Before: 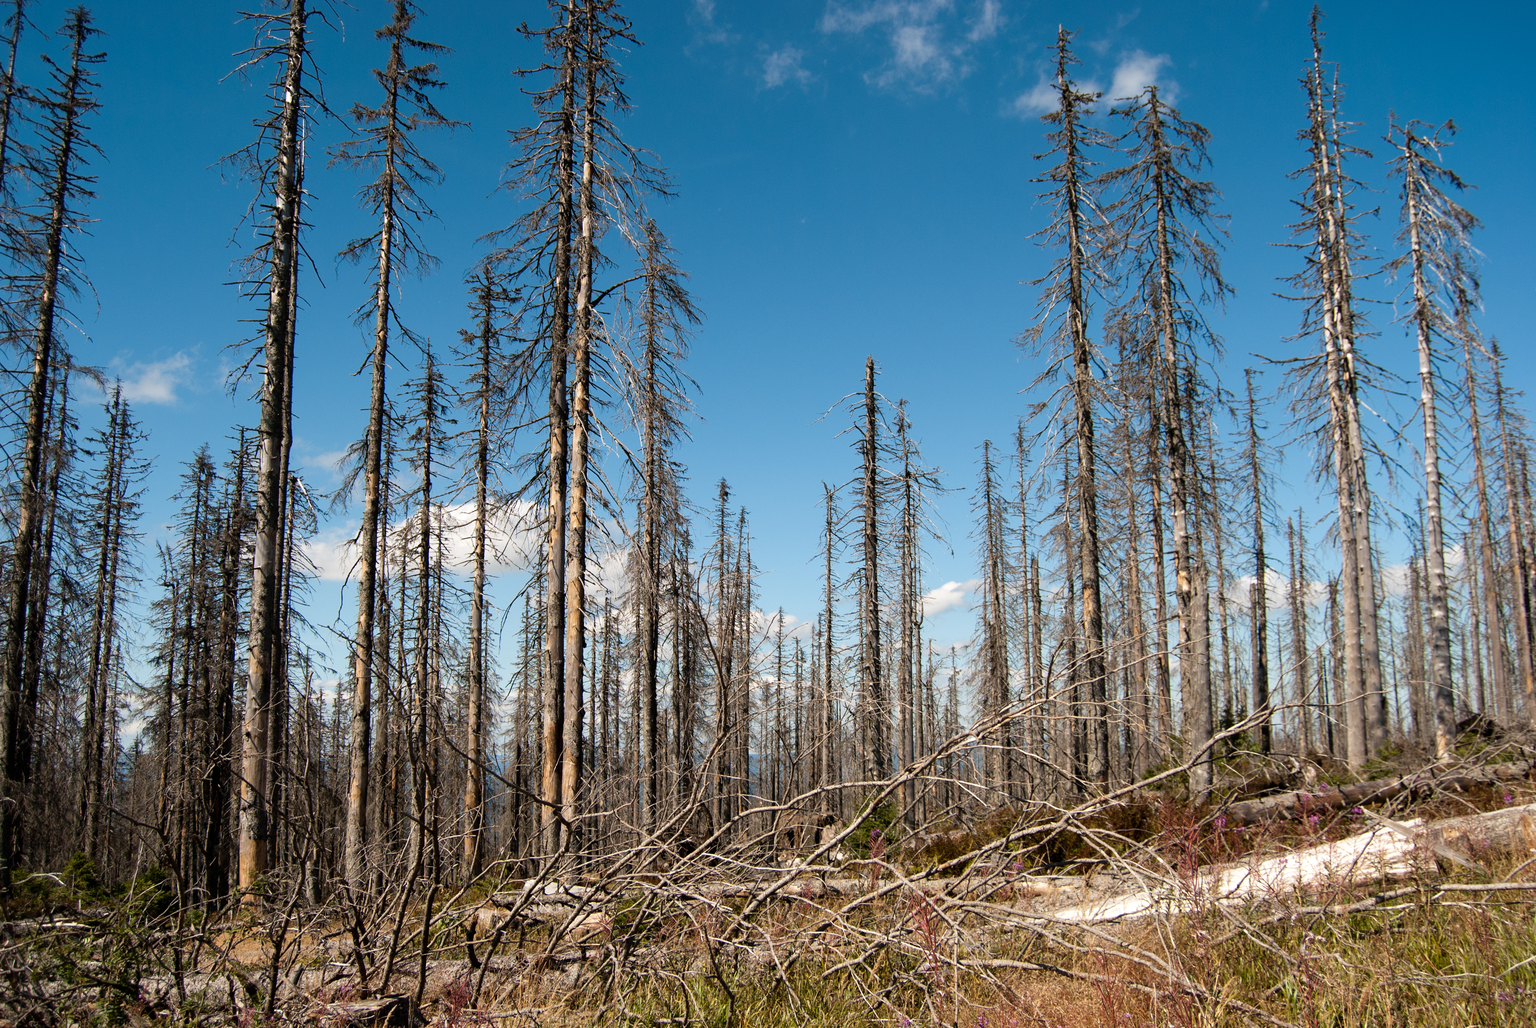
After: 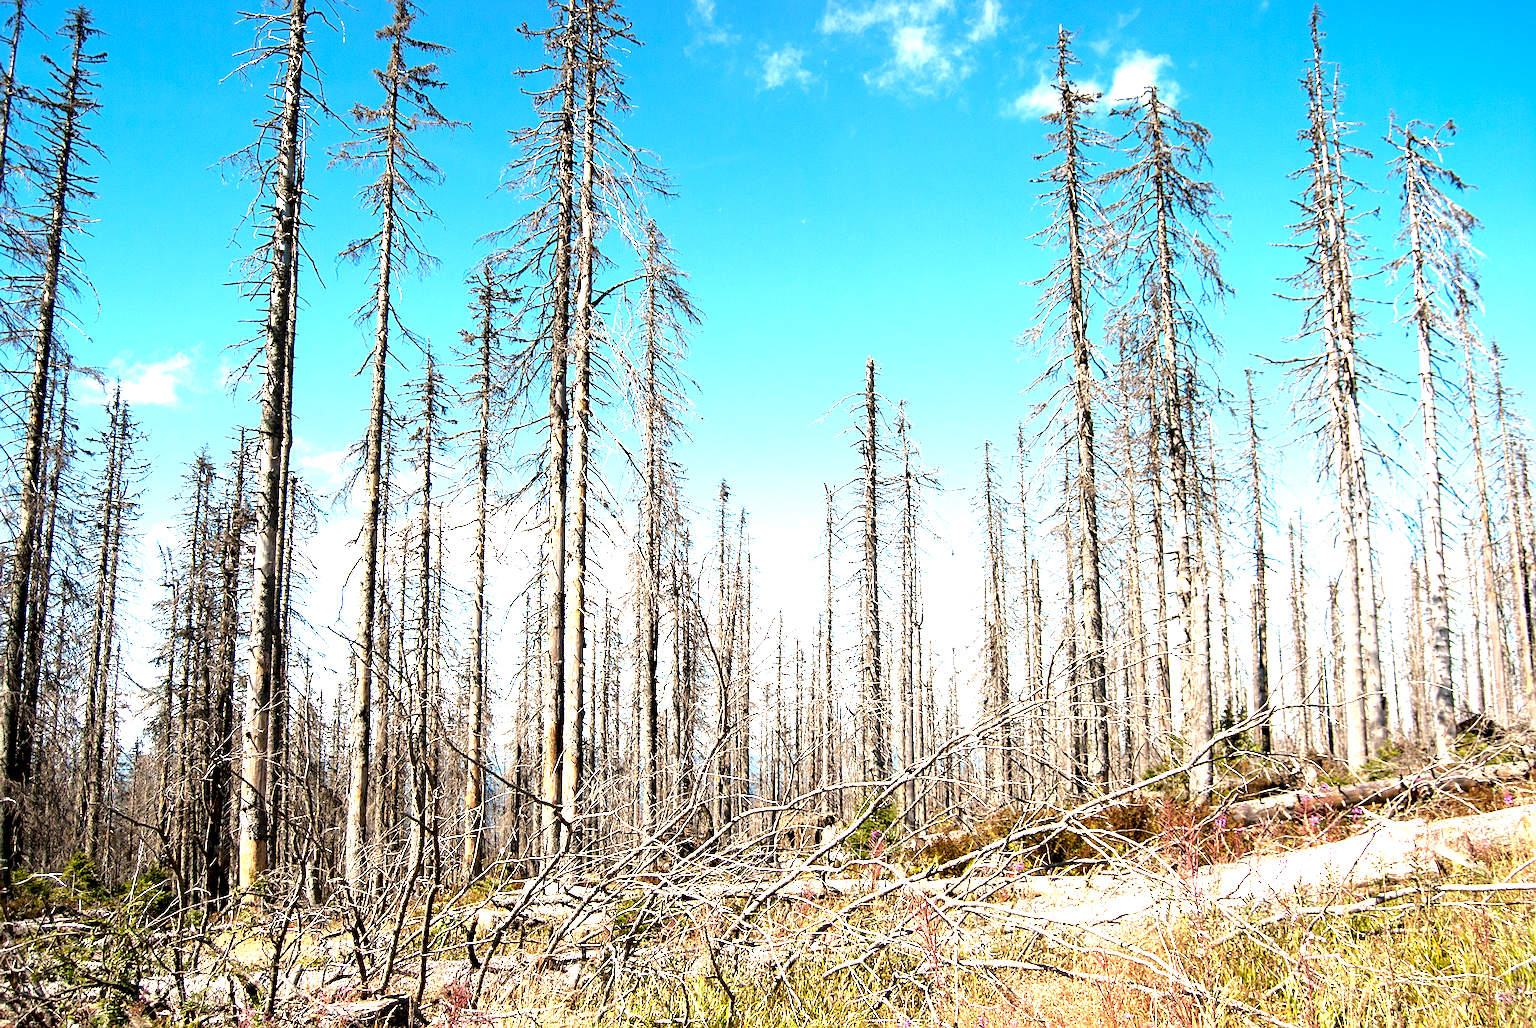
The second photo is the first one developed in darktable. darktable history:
exposure: black level correction 0.001, exposure 1.992 EV, compensate exposure bias true, compensate highlight preservation false
sharpen: radius 3.096
